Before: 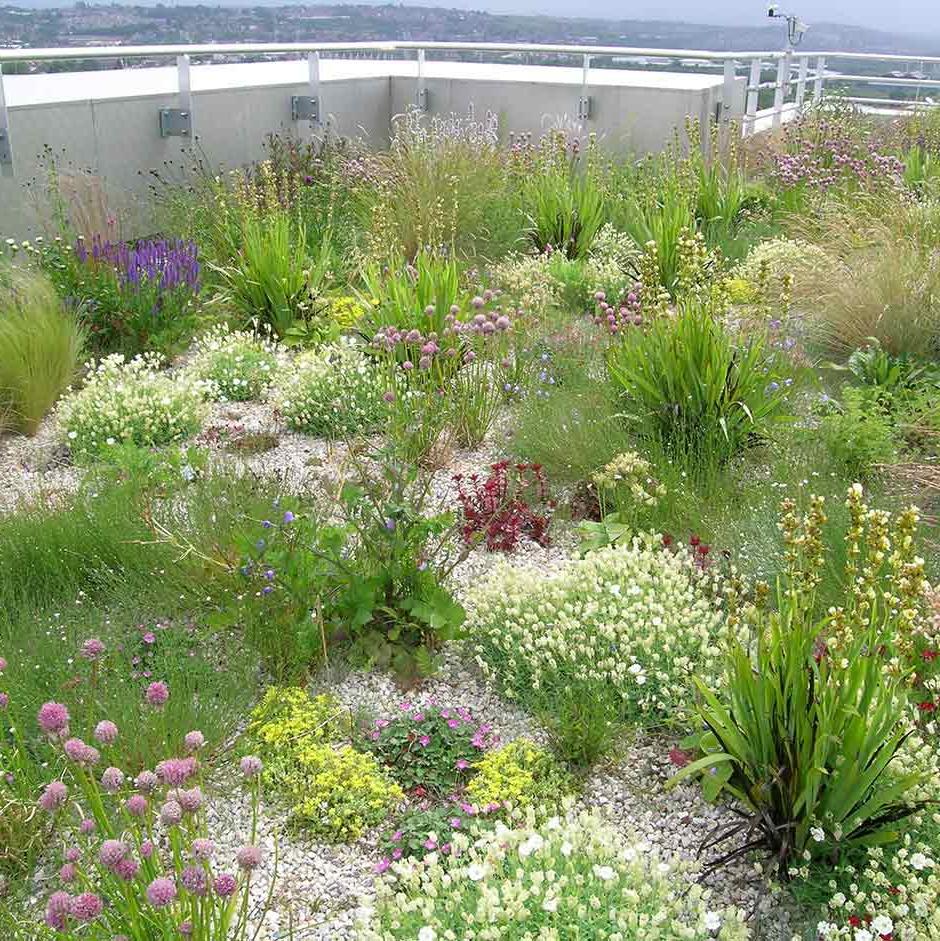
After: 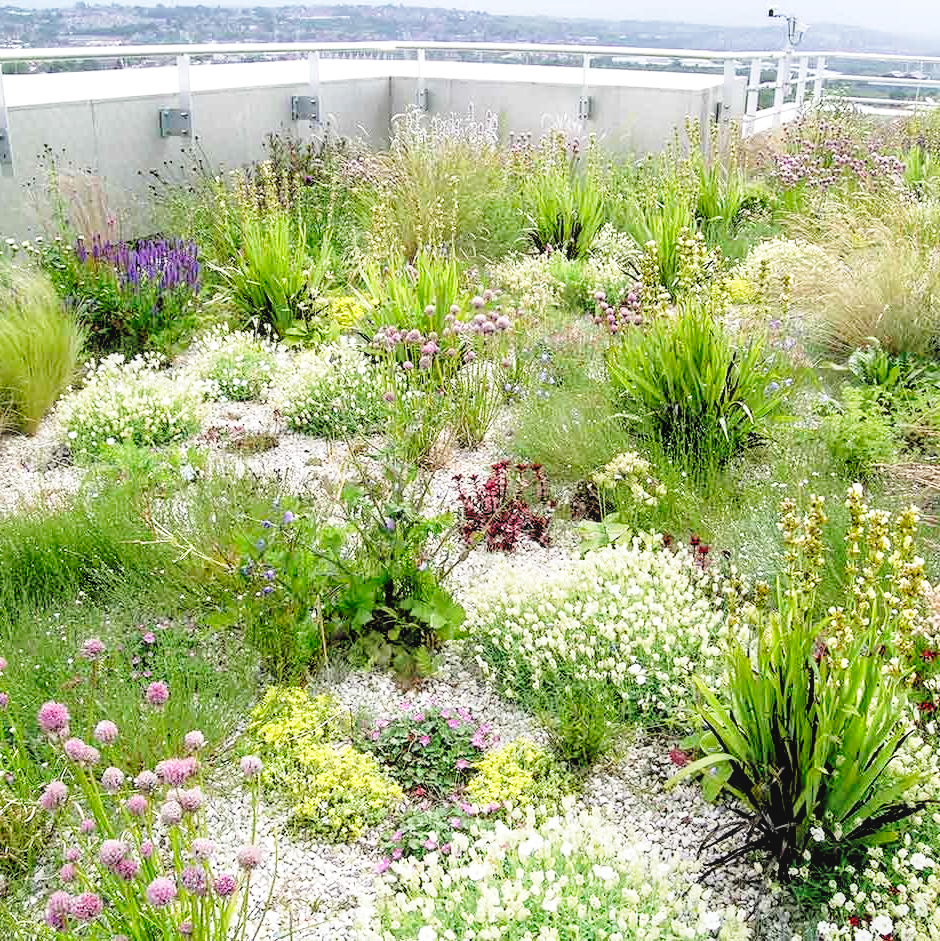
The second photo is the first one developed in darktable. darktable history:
color balance rgb: on, module defaults
local contrast: detail 110%
rgb levels: levels [[0.034, 0.472, 0.904], [0, 0.5, 1], [0, 0.5, 1]]
base curve: curves: ch0 [(0, 0) (0.028, 0.03) (0.121, 0.232) (0.46, 0.748) (0.859, 0.968) (1, 1)], preserve colors none
